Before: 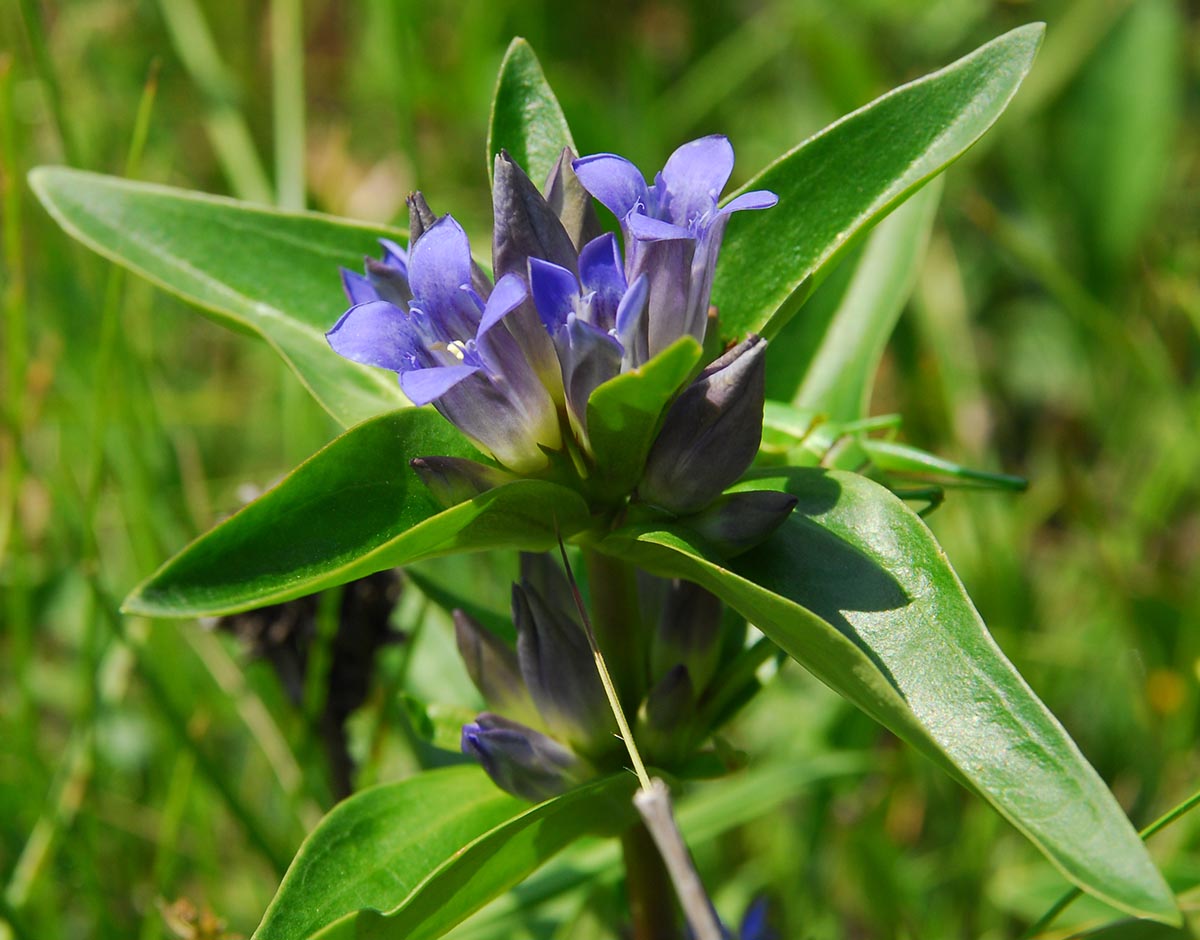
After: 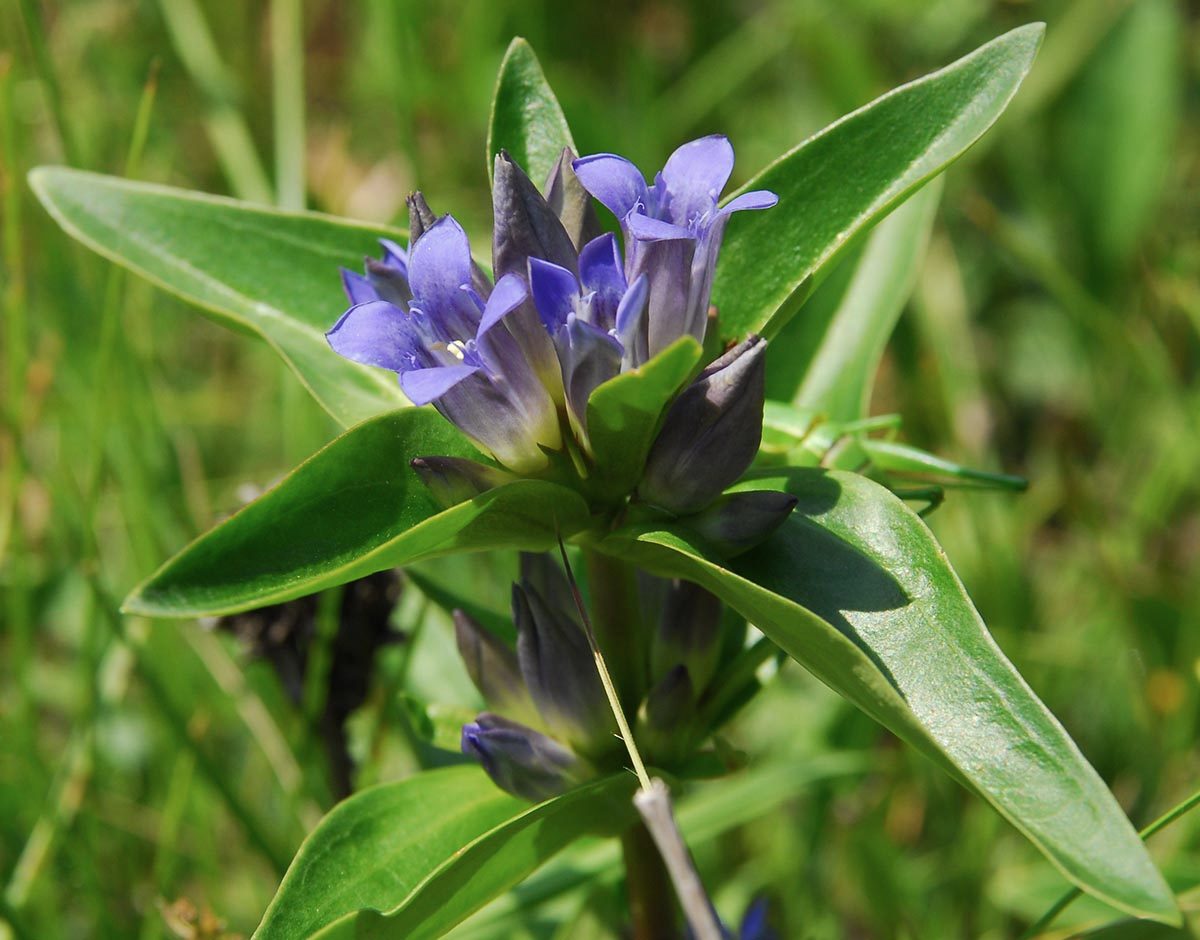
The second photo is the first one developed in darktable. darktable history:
contrast brightness saturation: saturation -0.103
